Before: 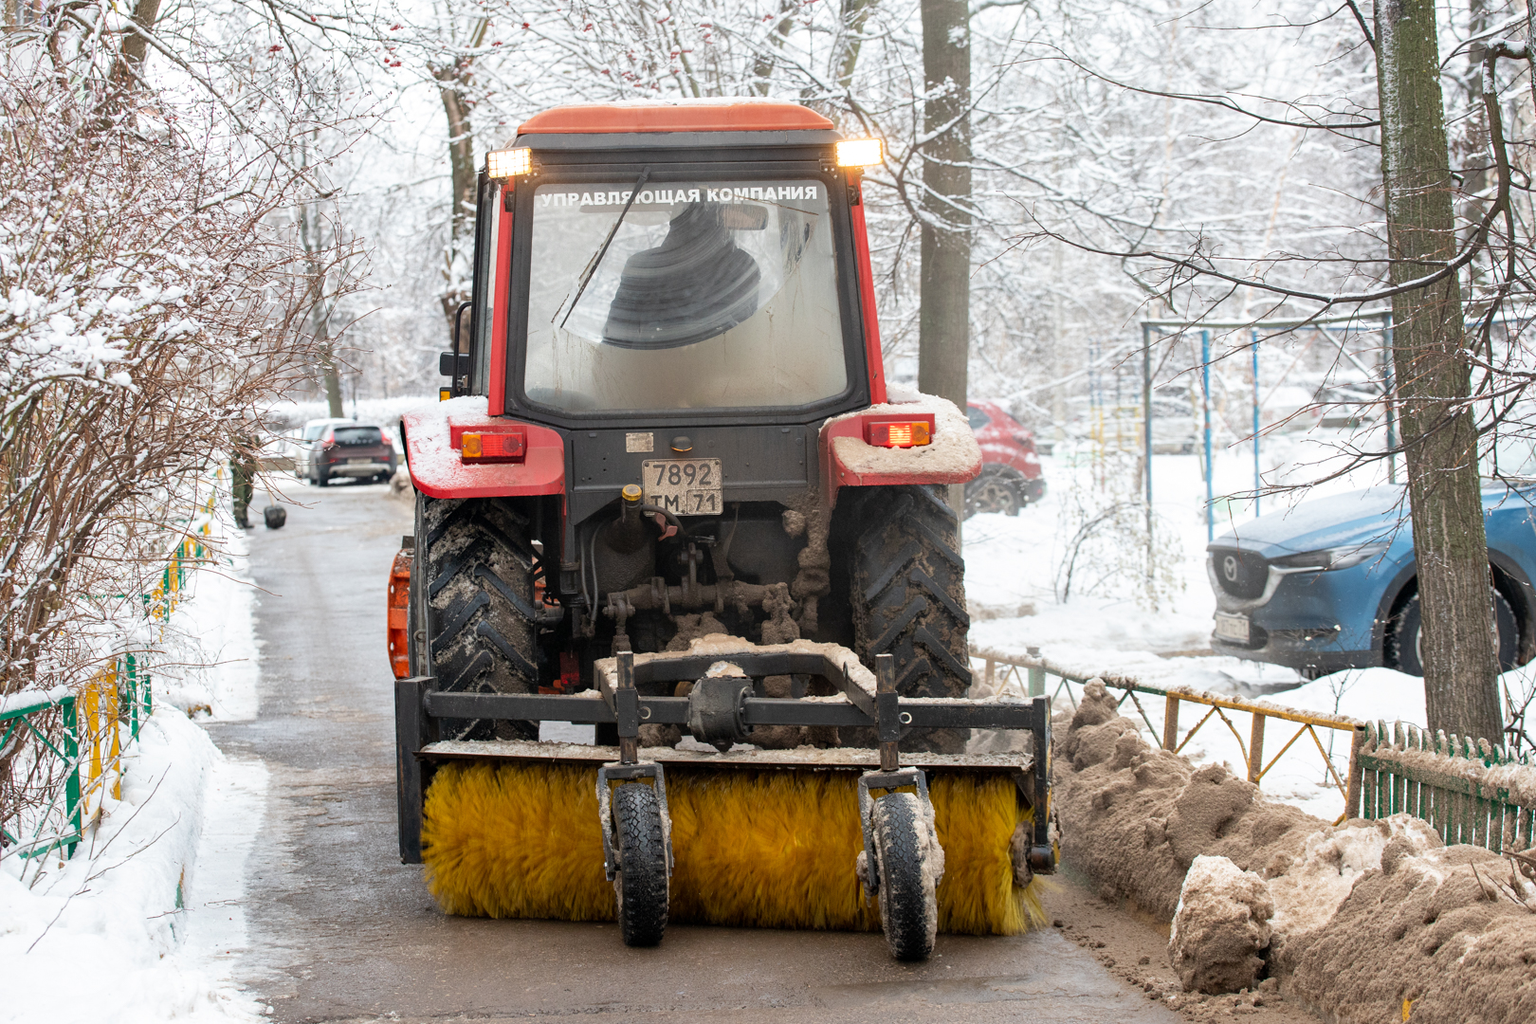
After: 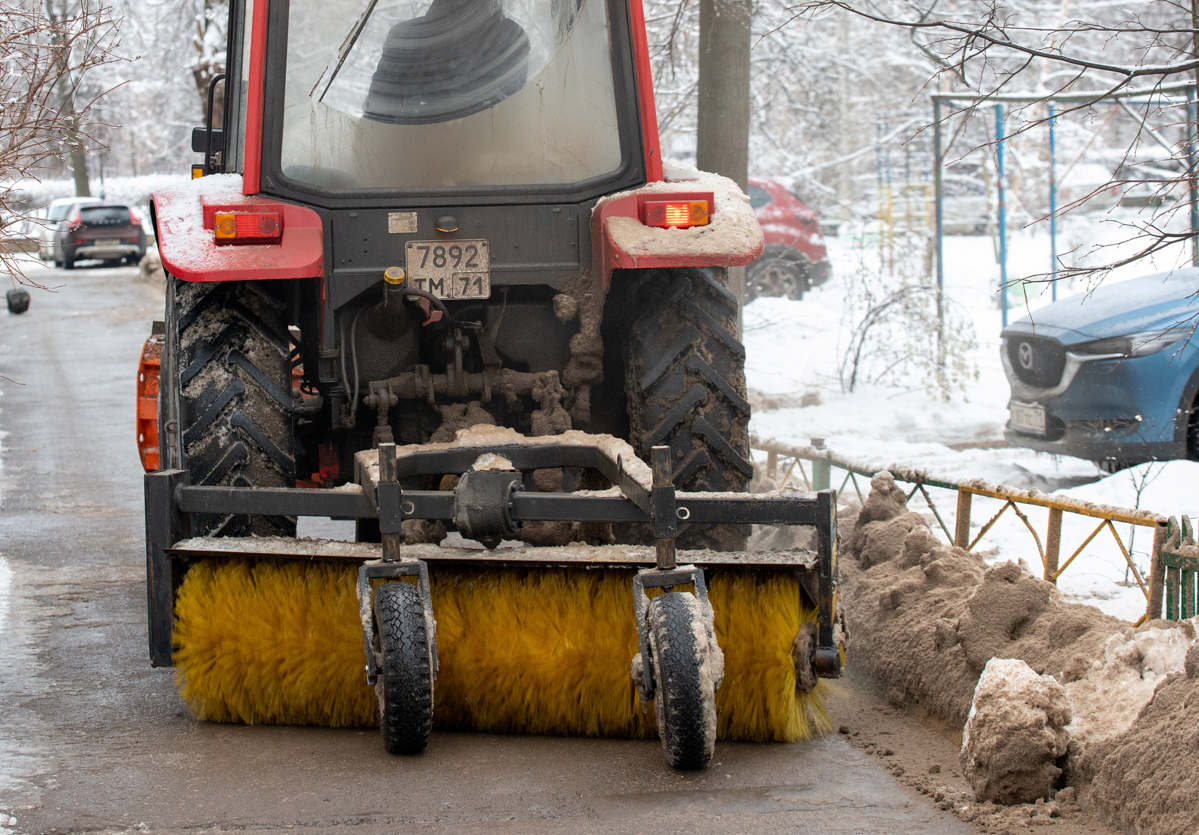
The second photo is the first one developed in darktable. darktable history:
crop: left 16.851%, top 22.653%, right 9.106%
base curve: curves: ch0 [(0, 0) (0.74, 0.67) (1, 1)], preserve colors none
